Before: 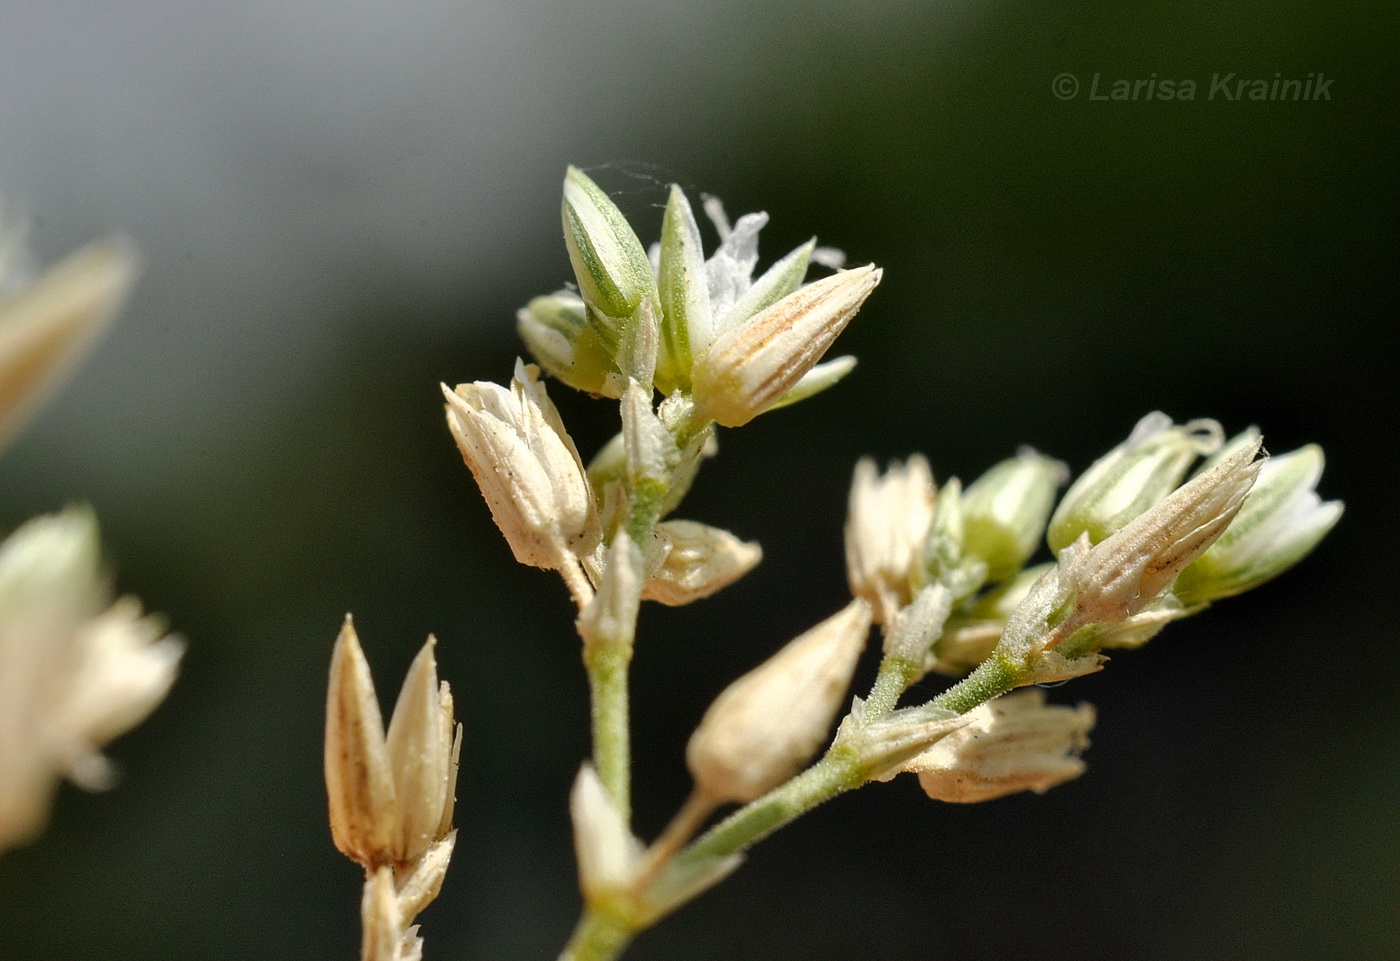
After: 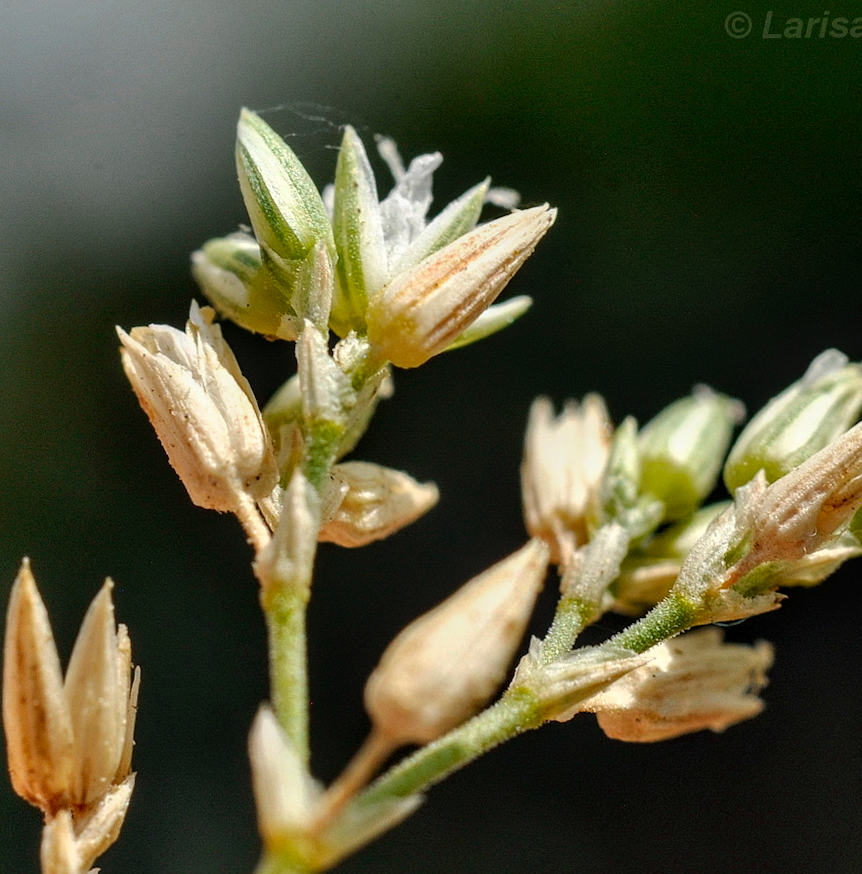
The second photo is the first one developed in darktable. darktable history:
crop and rotate: left 22.918%, top 5.629%, right 14.711%, bottom 2.247%
rotate and perspective: rotation -0.45°, automatic cropping original format, crop left 0.008, crop right 0.992, crop top 0.012, crop bottom 0.988
local contrast: on, module defaults
